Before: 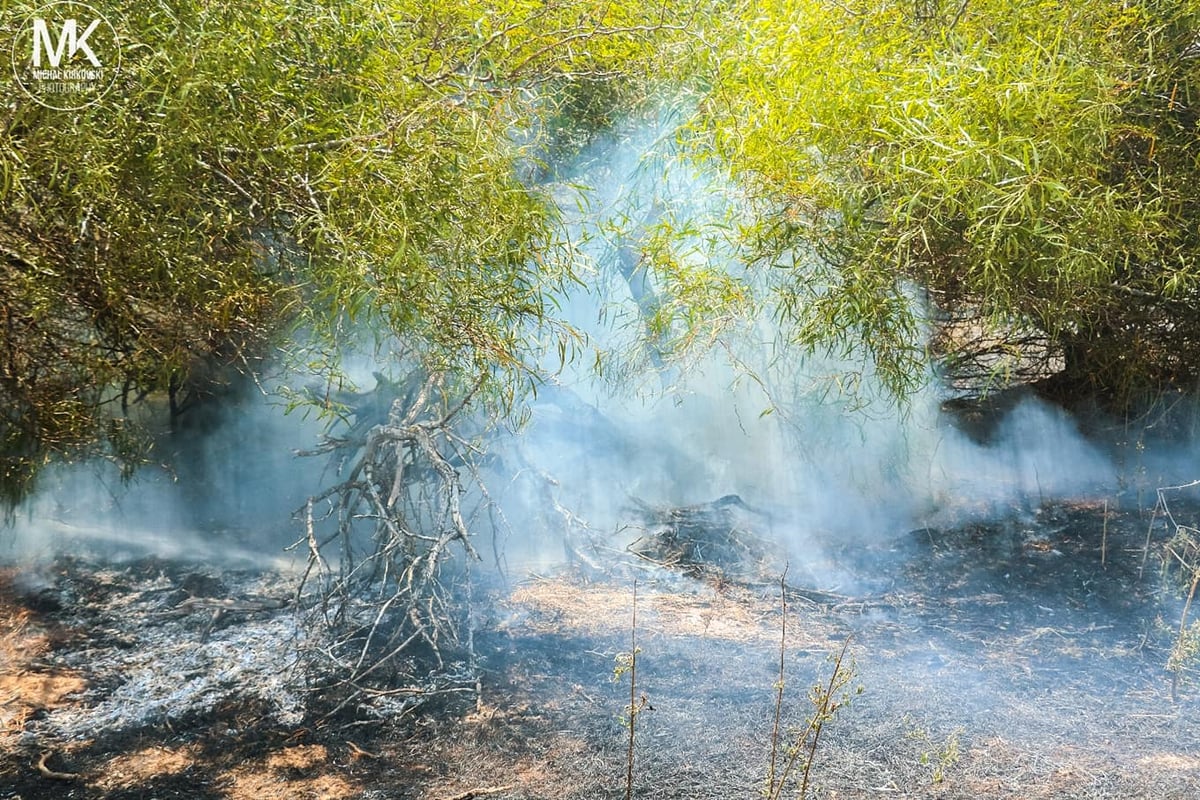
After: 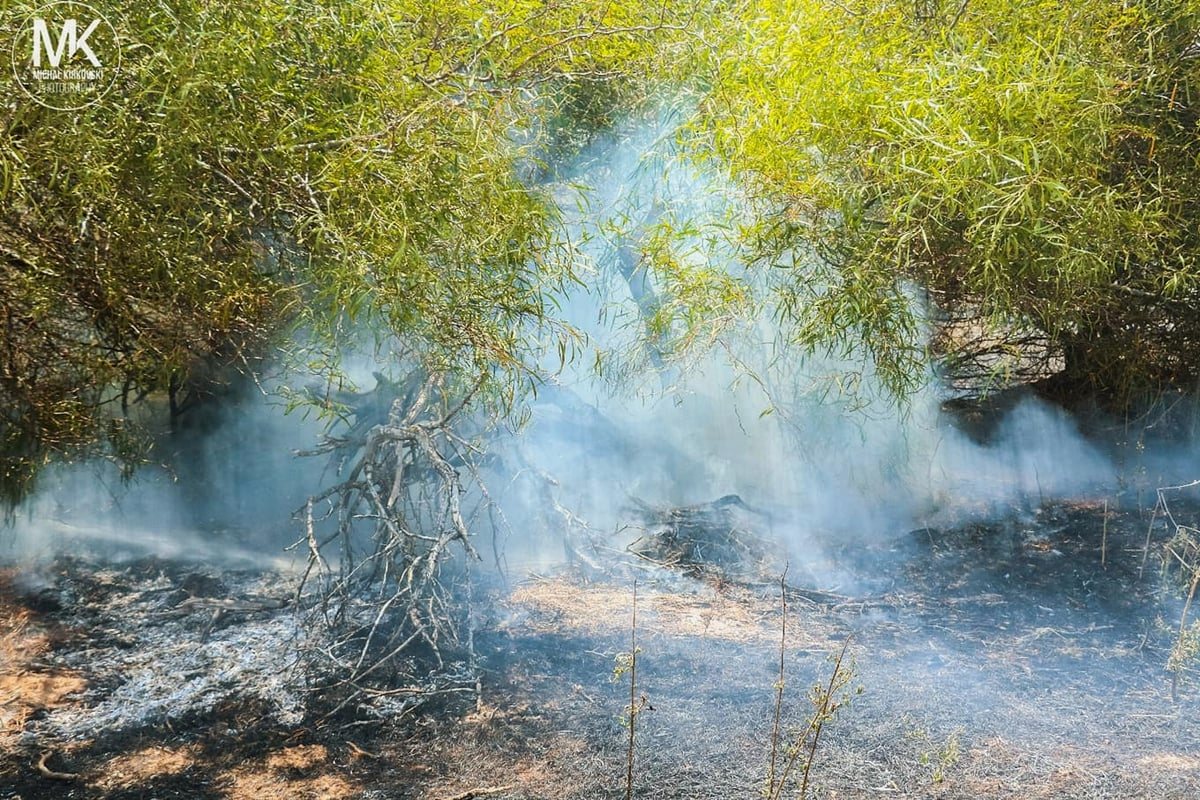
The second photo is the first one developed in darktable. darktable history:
exposure: exposure -0.116 EV, compensate highlight preservation false
